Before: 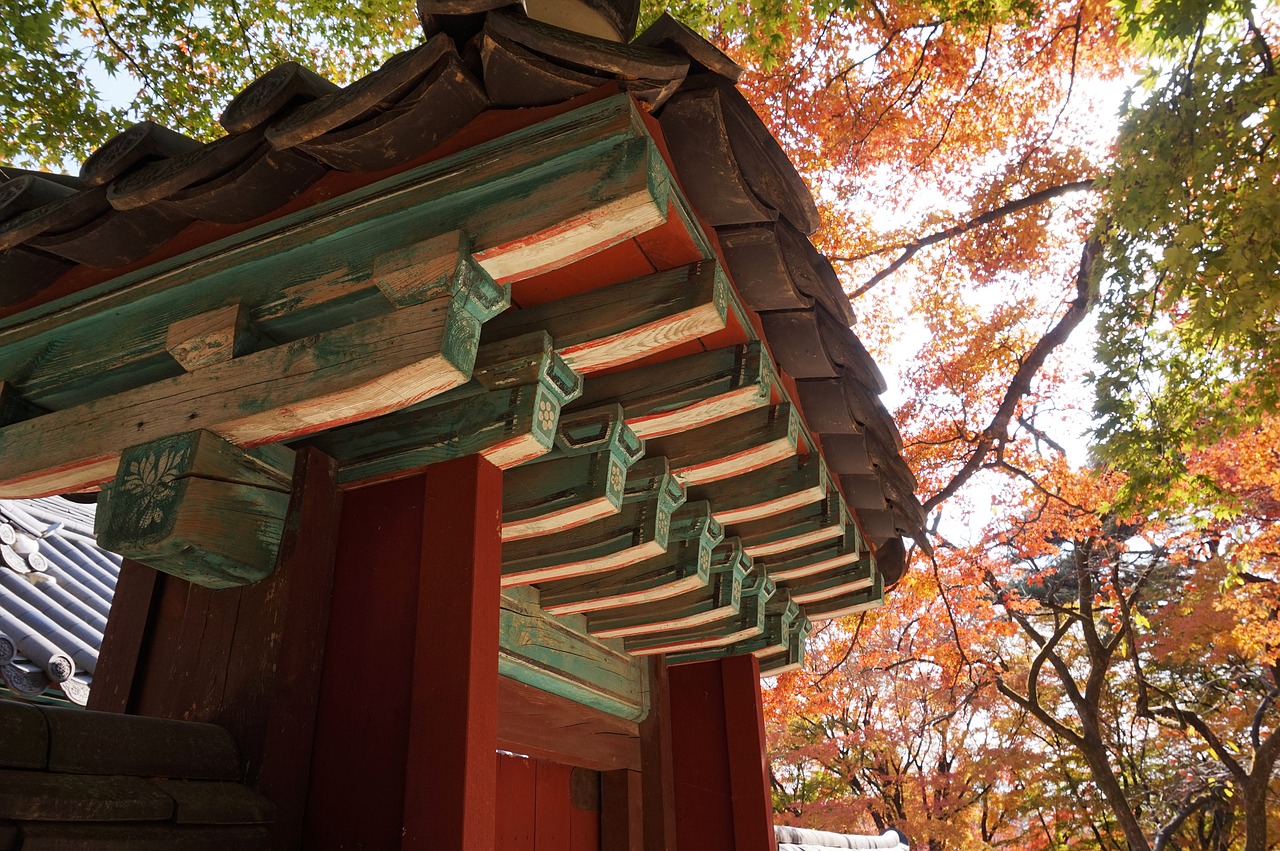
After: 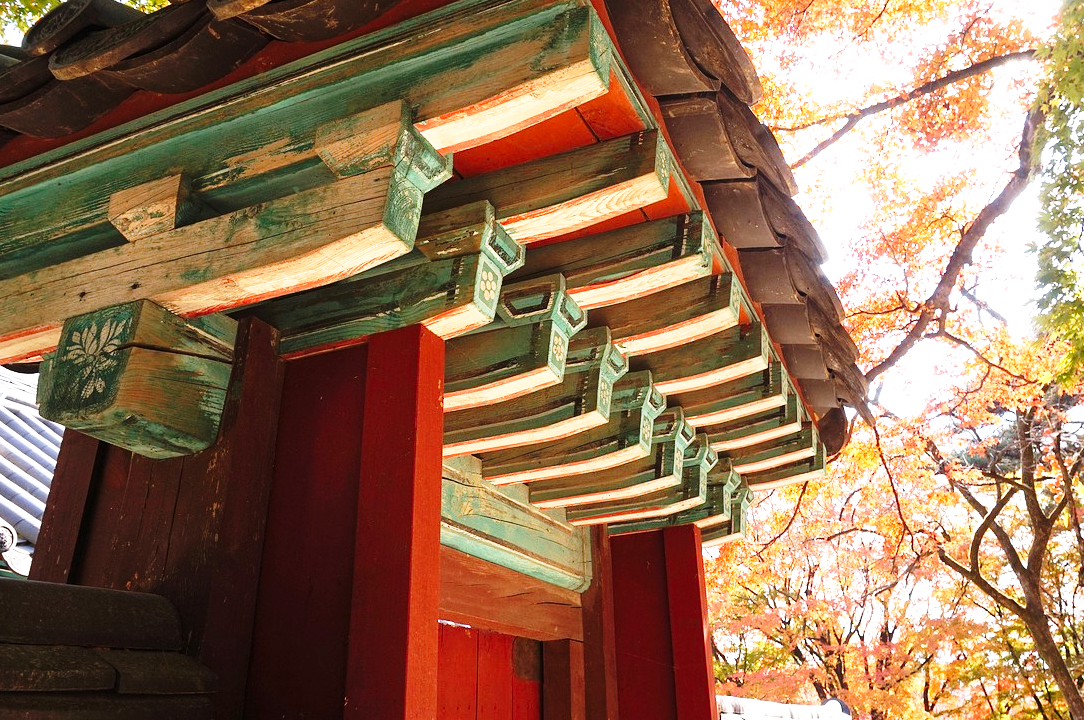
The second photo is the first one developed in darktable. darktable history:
exposure: black level correction 0, exposure 0.703 EV, compensate exposure bias true, compensate highlight preservation false
base curve: curves: ch0 [(0, 0) (0.028, 0.03) (0.121, 0.232) (0.46, 0.748) (0.859, 0.968) (1, 1)], preserve colors none
crop and rotate: left 4.592%, top 15.362%, right 10.706%
